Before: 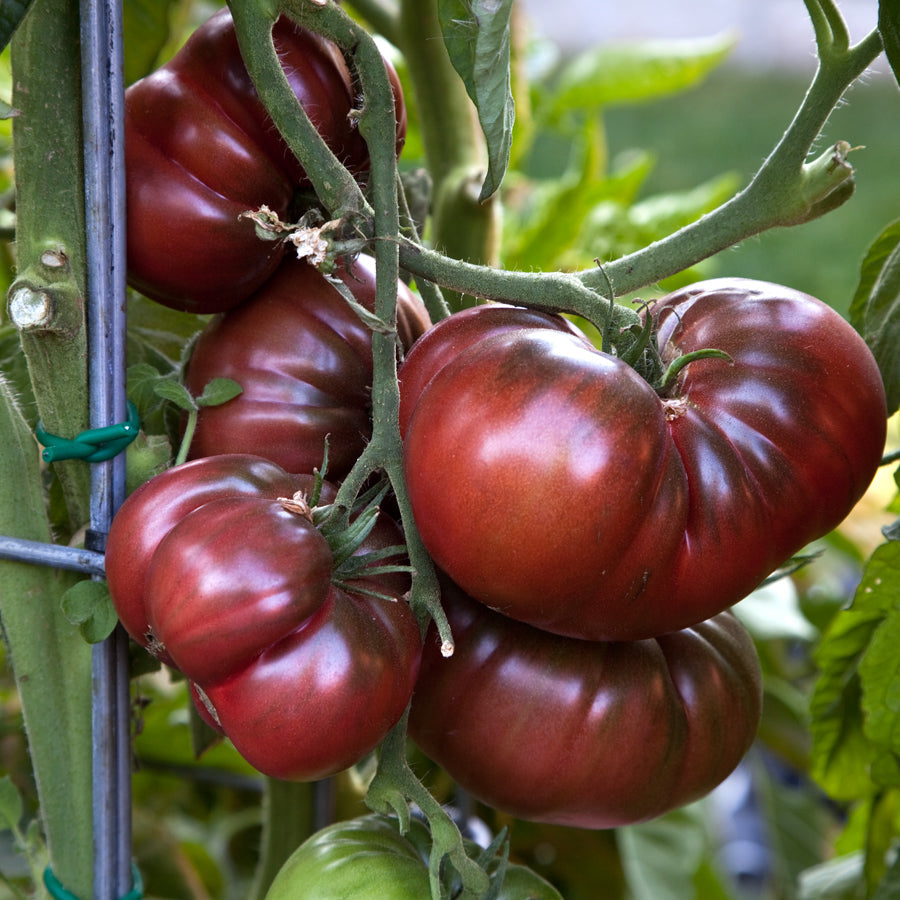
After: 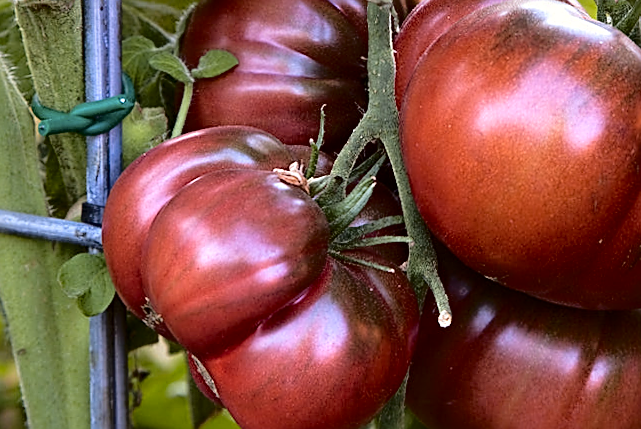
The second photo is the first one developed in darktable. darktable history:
tone curve: curves: ch0 [(0, 0) (0.058, 0.039) (0.168, 0.123) (0.282, 0.327) (0.45, 0.534) (0.676, 0.751) (0.89, 0.919) (1, 1)]; ch1 [(0, 0) (0.094, 0.081) (0.285, 0.299) (0.385, 0.403) (0.447, 0.455) (0.495, 0.496) (0.544, 0.552) (0.589, 0.612) (0.722, 0.728) (1, 1)]; ch2 [(0, 0) (0.257, 0.217) (0.43, 0.421) (0.498, 0.507) (0.531, 0.544) (0.56, 0.579) (0.625, 0.66) (1, 1)], color space Lab, independent channels, preserve colors none
sharpen: amount 0.901
crop: top 36.498%, right 27.964%, bottom 14.995%
rotate and perspective: rotation -0.45°, automatic cropping original format, crop left 0.008, crop right 0.992, crop top 0.012, crop bottom 0.988
